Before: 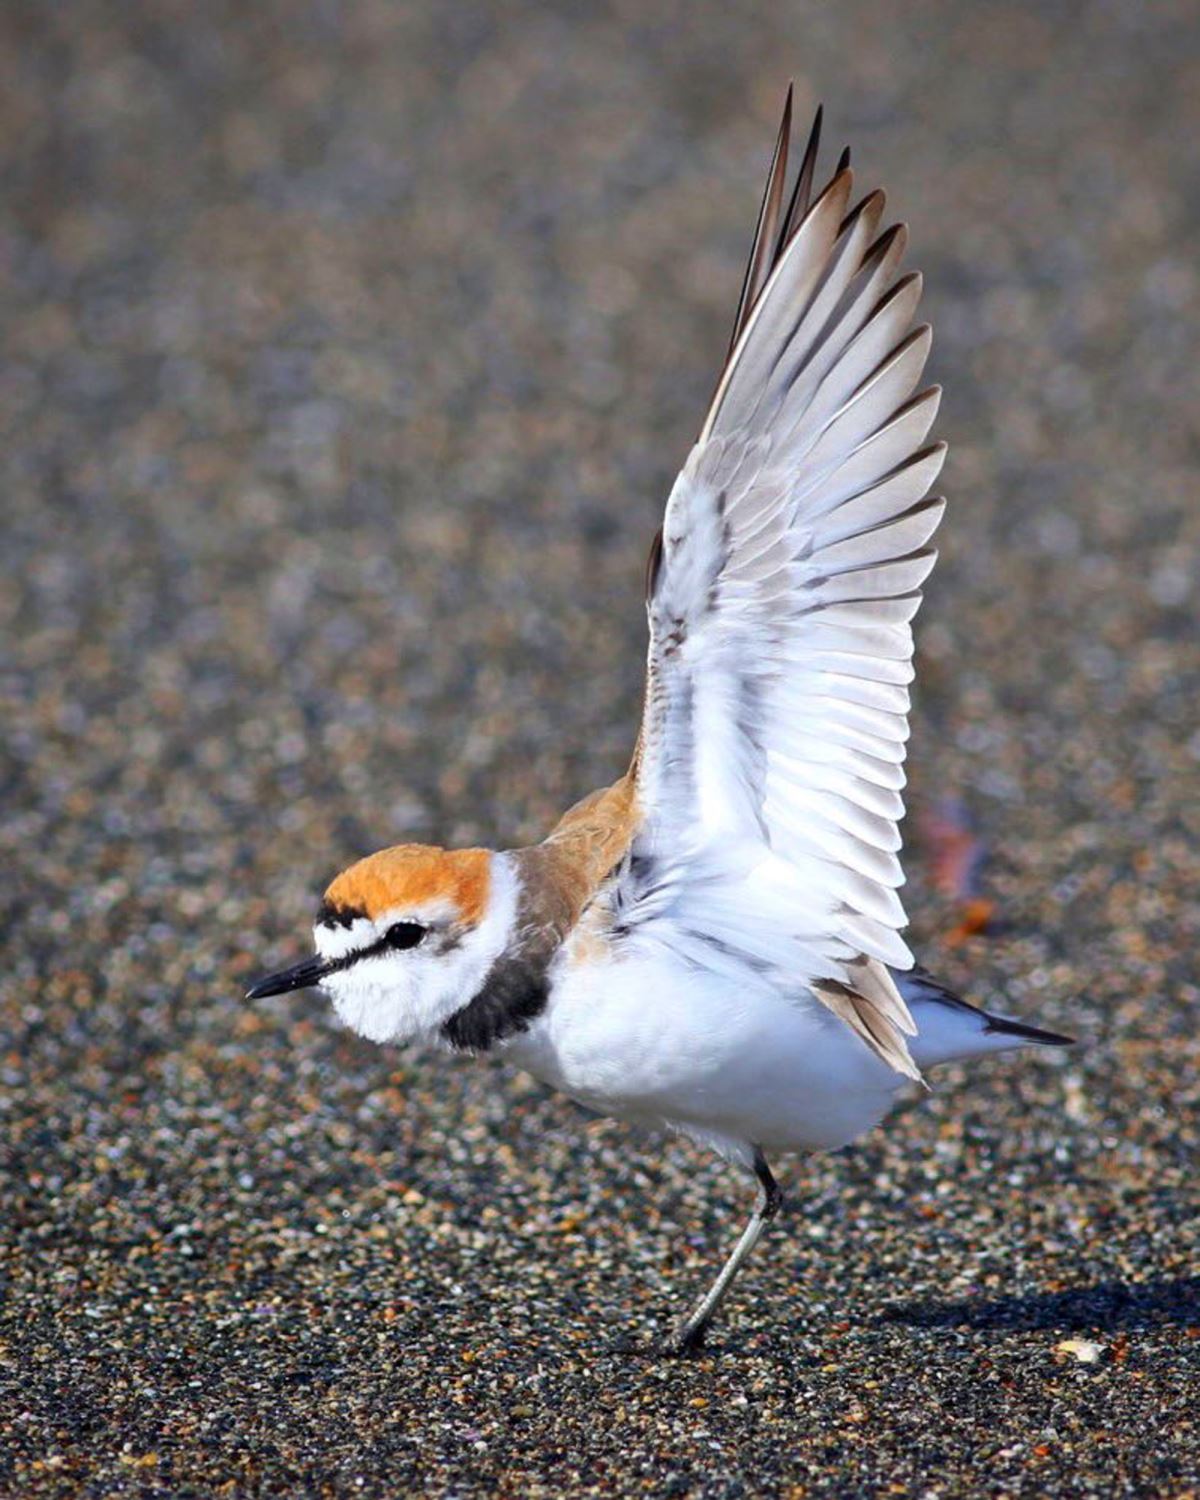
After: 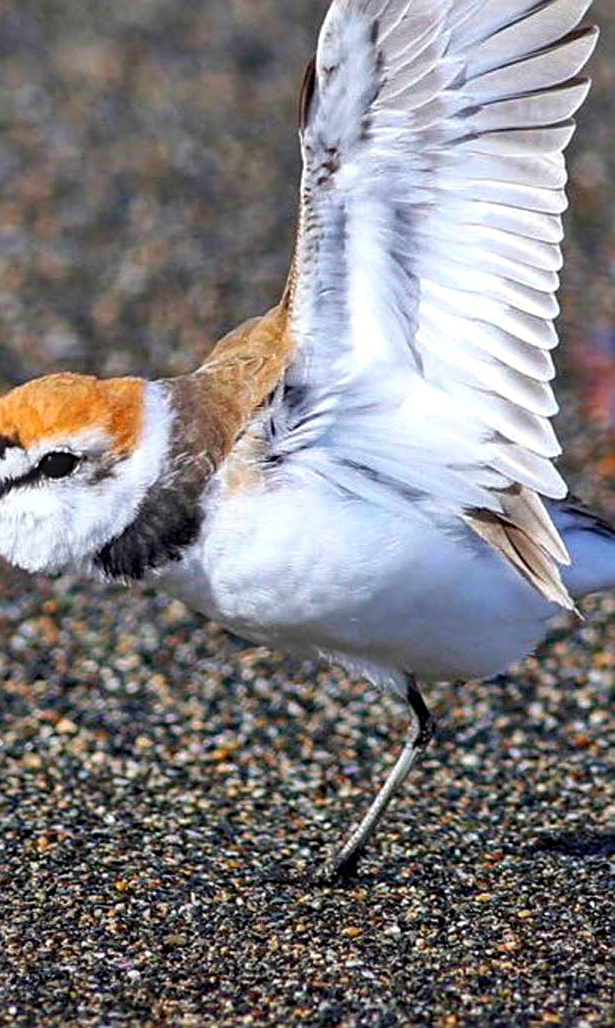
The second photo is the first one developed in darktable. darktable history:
local contrast: on, module defaults
sharpen: on, module defaults
crop and rotate: left 28.925%, top 31.424%, right 19.814%
haze removal: compatibility mode true, adaptive false
